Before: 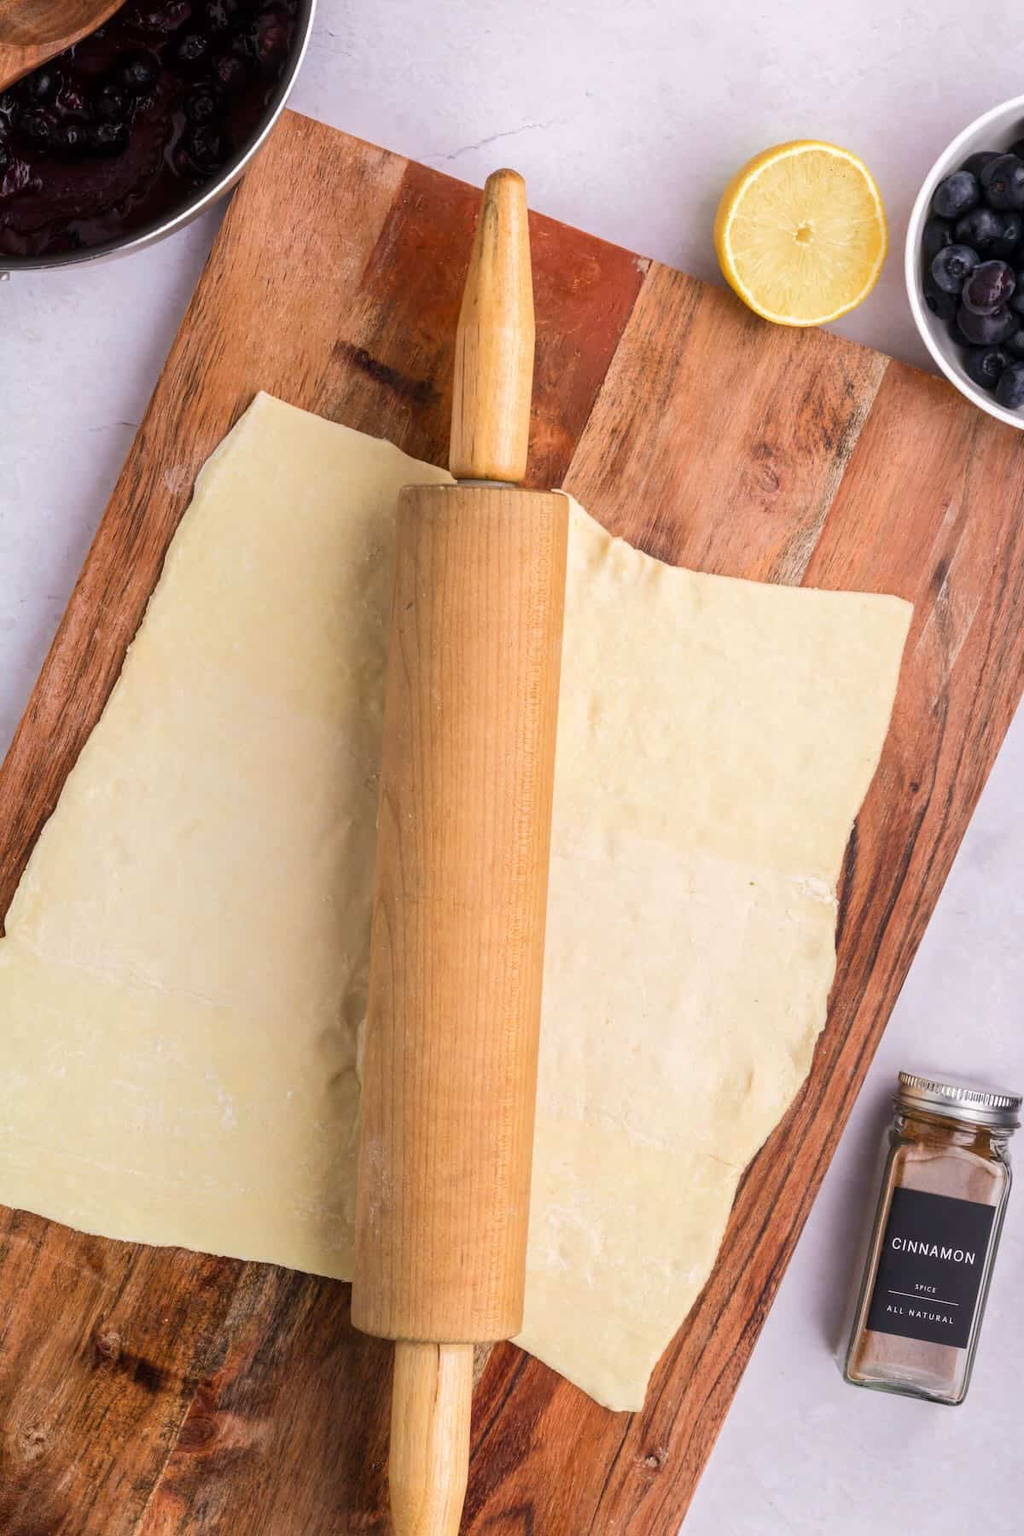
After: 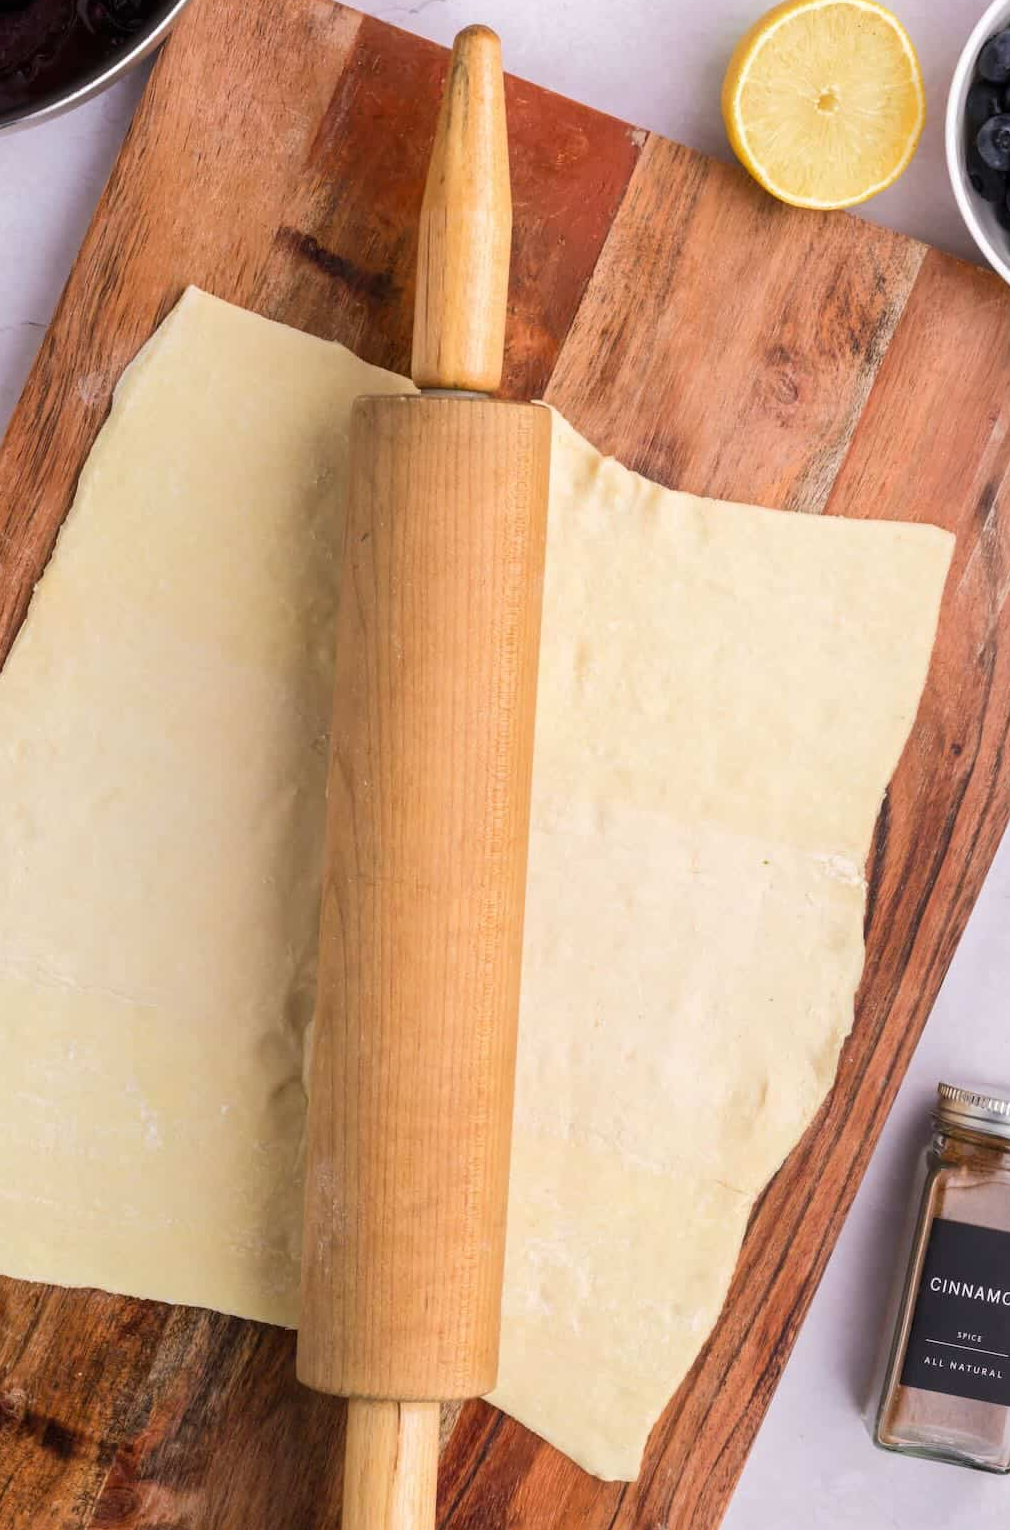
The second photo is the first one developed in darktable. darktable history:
crop and rotate: left 9.642%, top 9.658%, right 6.147%, bottom 5.312%
